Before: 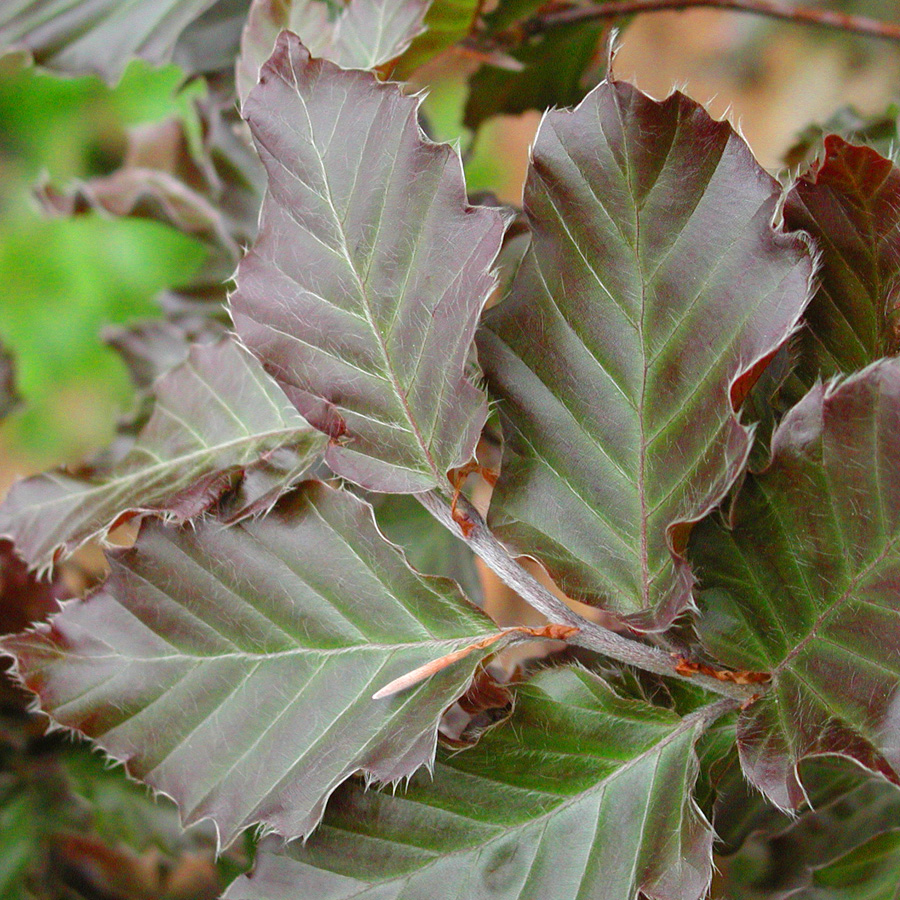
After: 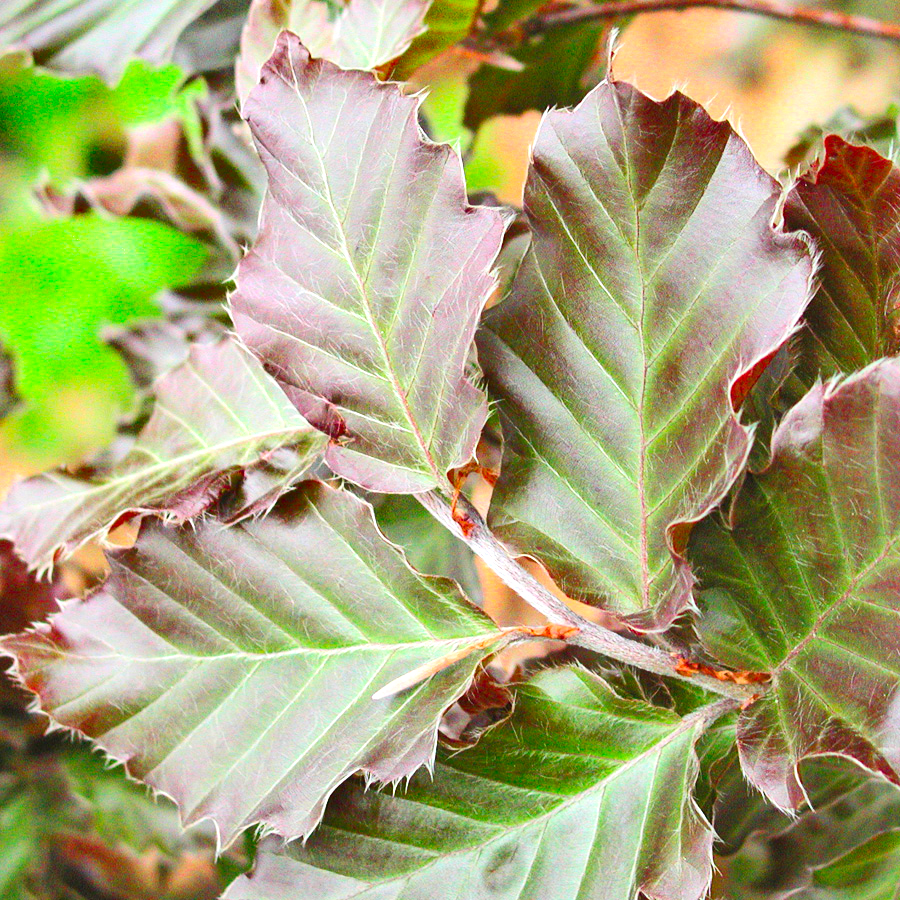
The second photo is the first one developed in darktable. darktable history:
exposure: black level correction 0, exposure 0.949 EV, compensate highlight preservation false
contrast brightness saturation: contrast 0.204, brightness 0.167, saturation 0.215
shadows and highlights: shadows 43.45, white point adjustment -1.56, soften with gaussian
